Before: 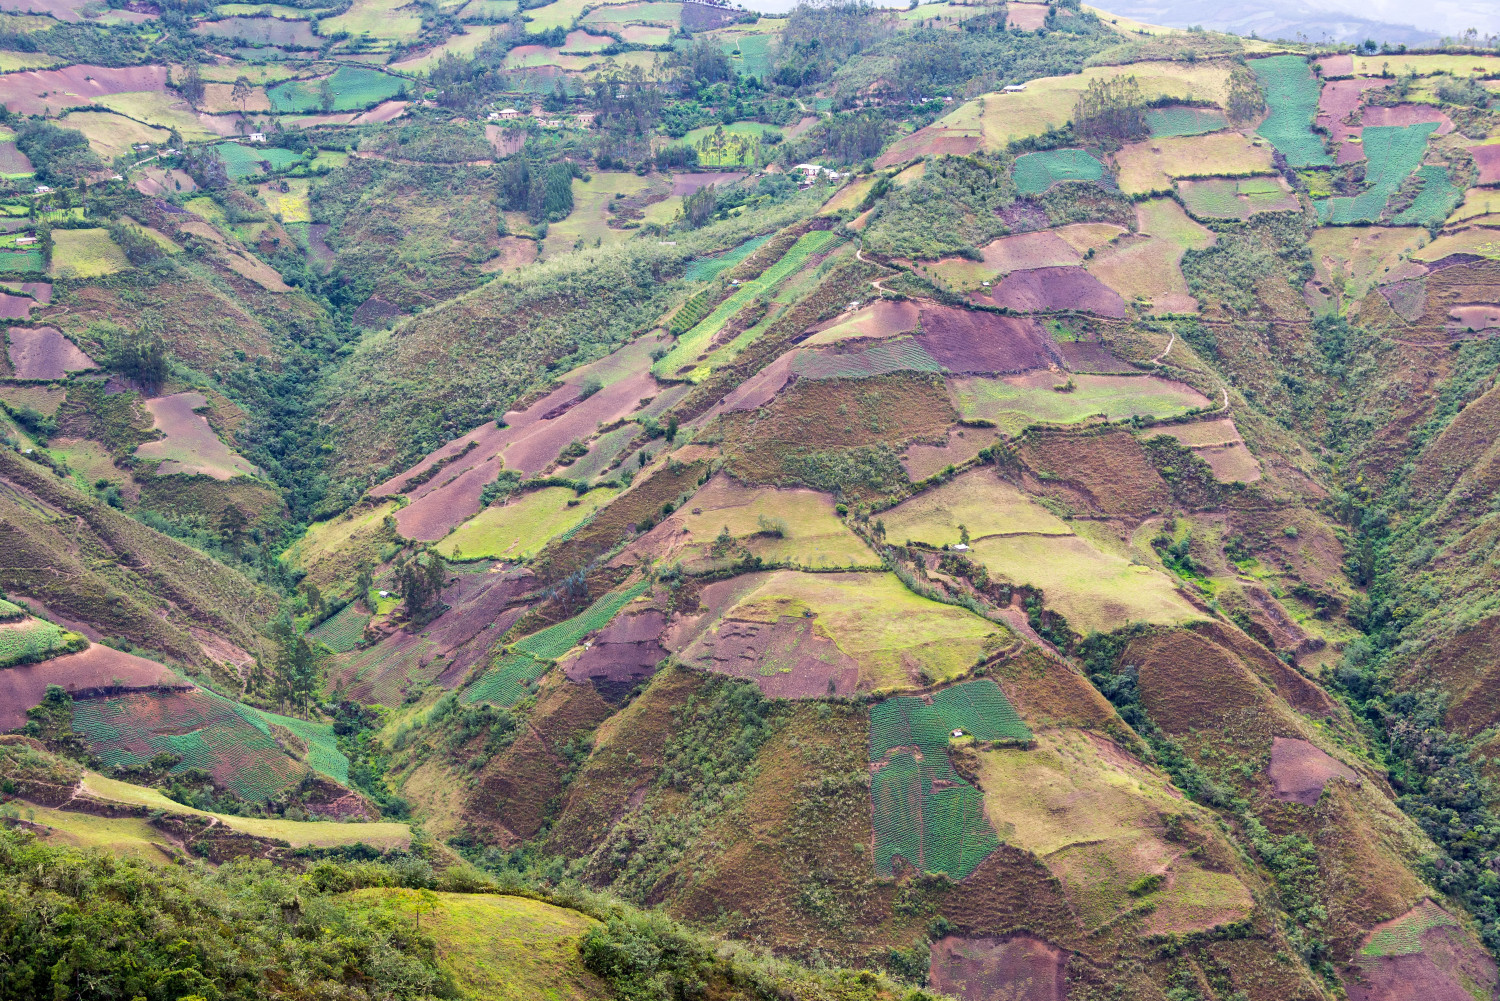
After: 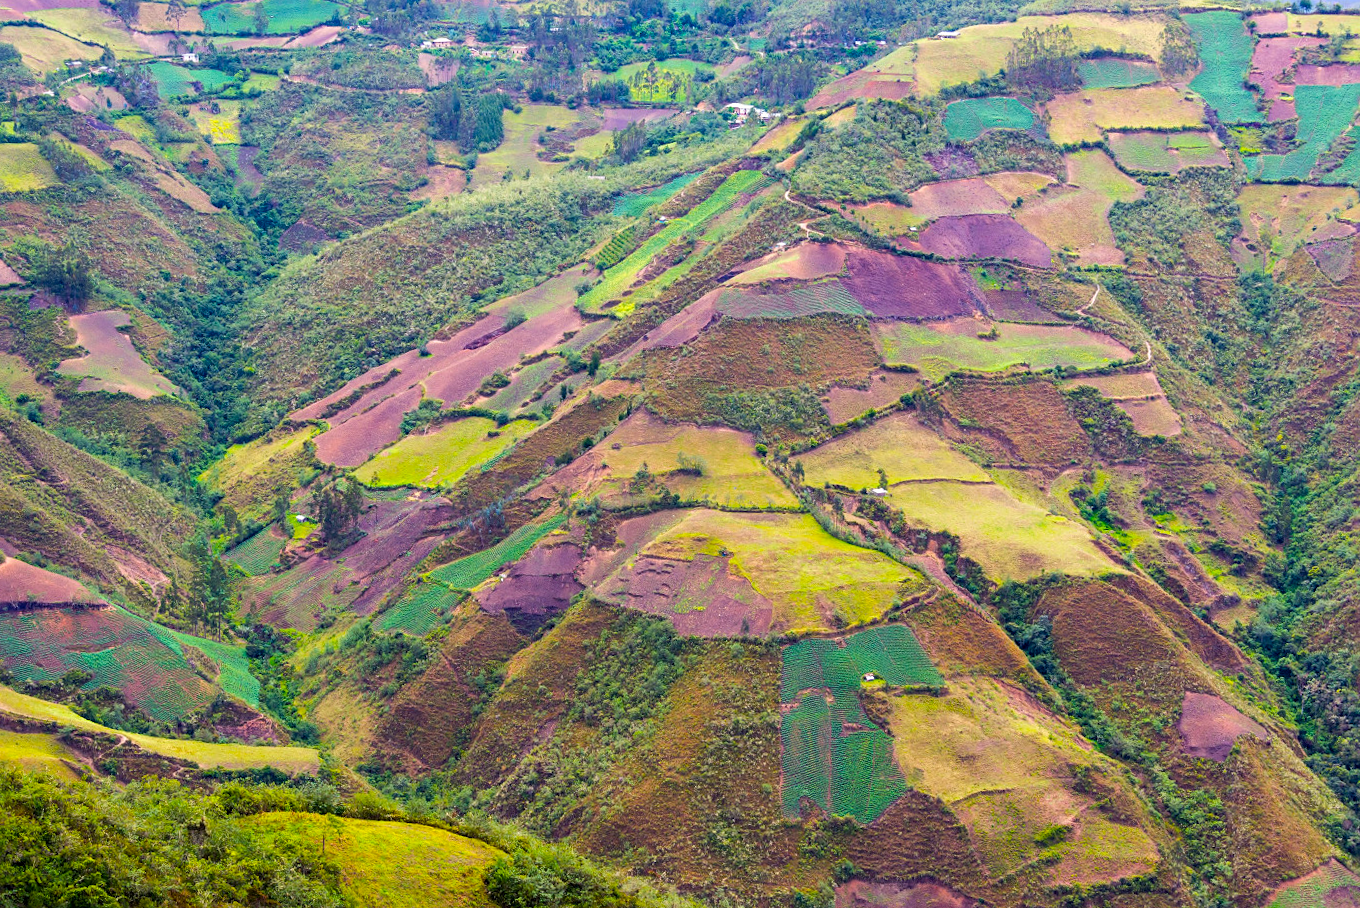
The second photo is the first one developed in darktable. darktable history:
sharpen: amount 0.2
color balance rgb: linear chroma grading › global chroma 15%, perceptual saturation grading › global saturation 30%
crop and rotate: angle -1.96°, left 3.097%, top 4.154%, right 1.586%, bottom 0.529%
